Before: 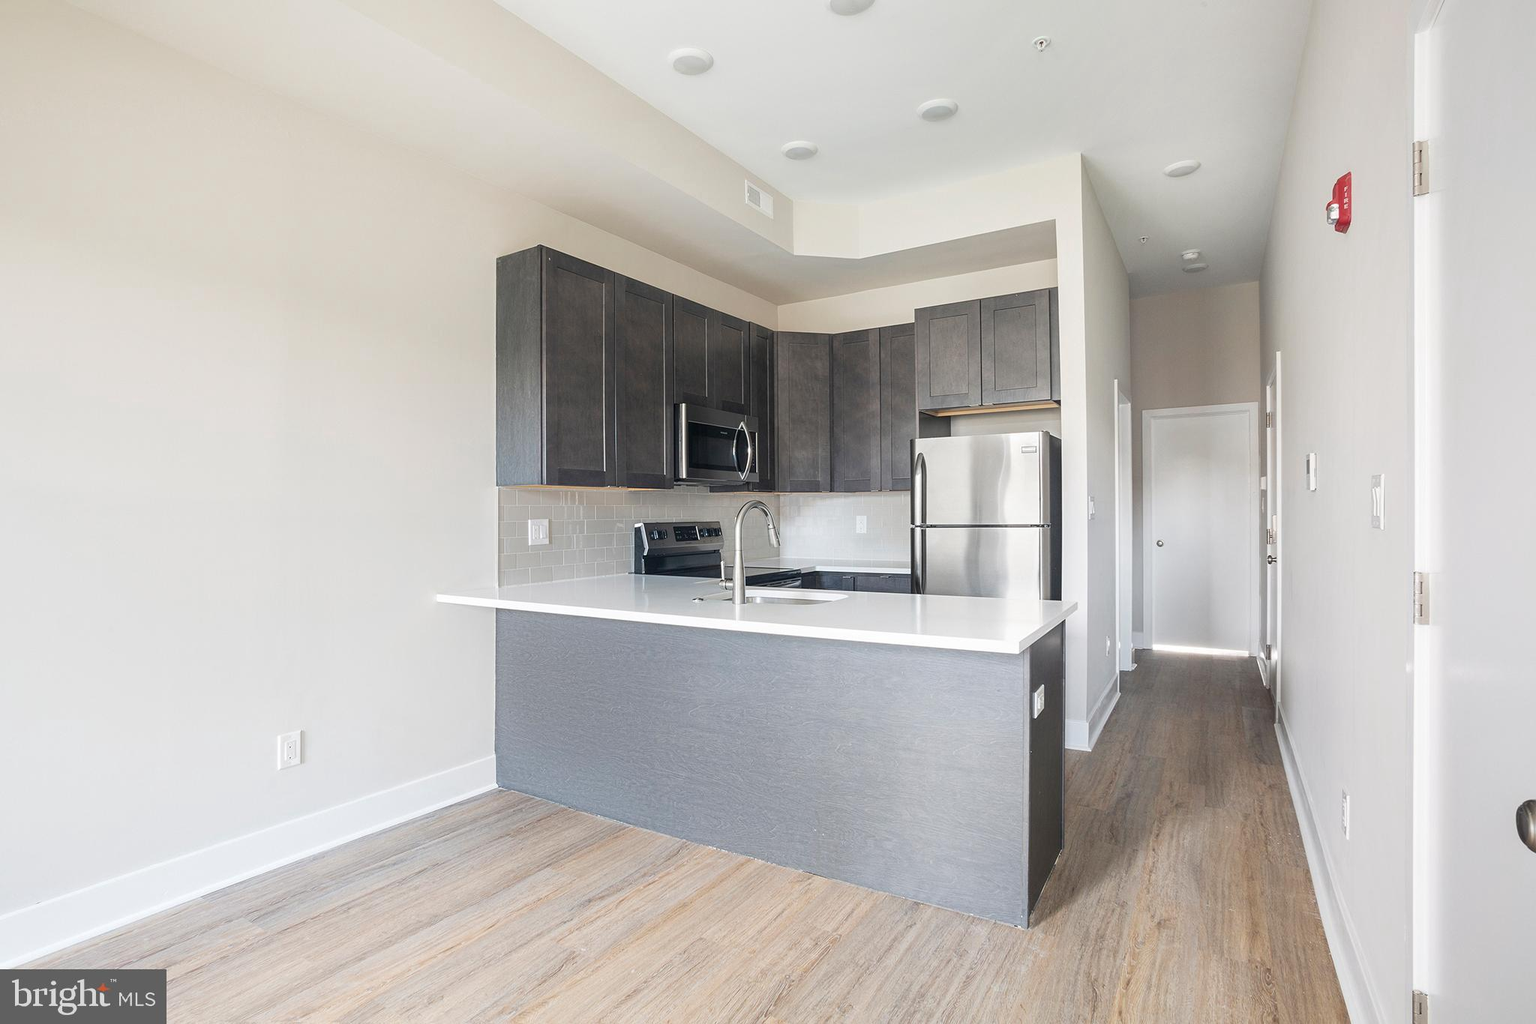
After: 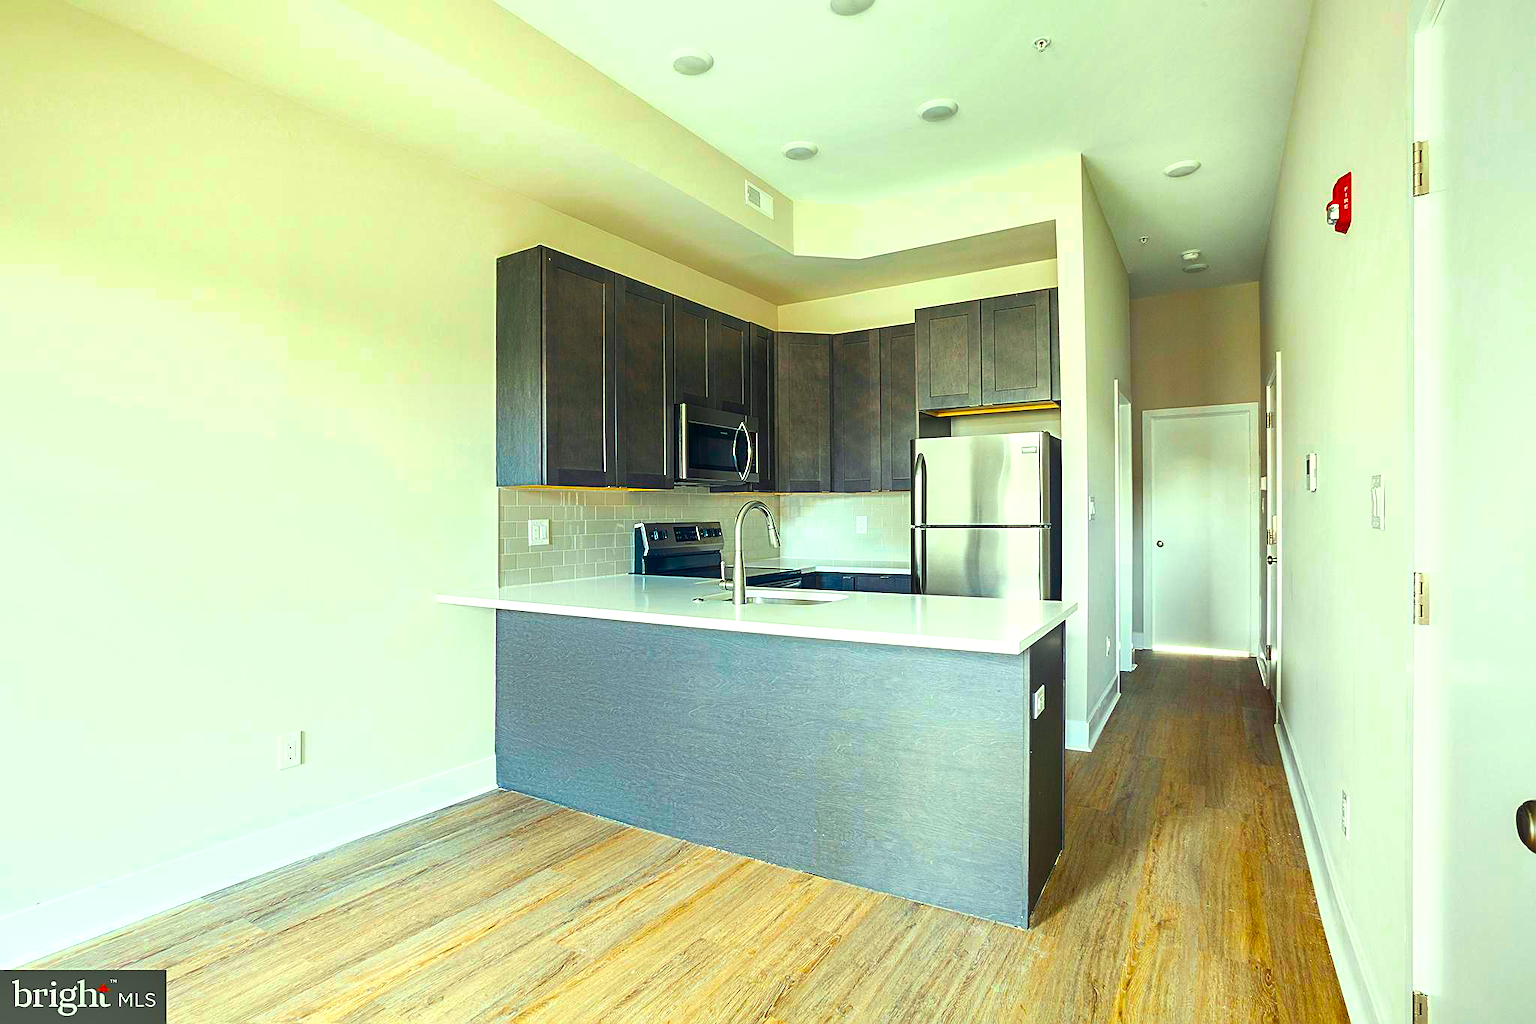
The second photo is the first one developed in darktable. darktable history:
color correction: highlights a* -10.77, highlights b* 9.8, saturation 1.72
sharpen: on, module defaults
color balance rgb: linear chroma grading › global chroma 9%, perceptual saturation grading › global saturation 36%, perceptual saturation grading › shadows 35%, perceptual brilliance grading › global brilliance 15%, perceptual brilliance grading › shadows -35%, global vibrance 15%
shadows and highlights: shadows 20.91, highlights -35.45, soften with gaussian
